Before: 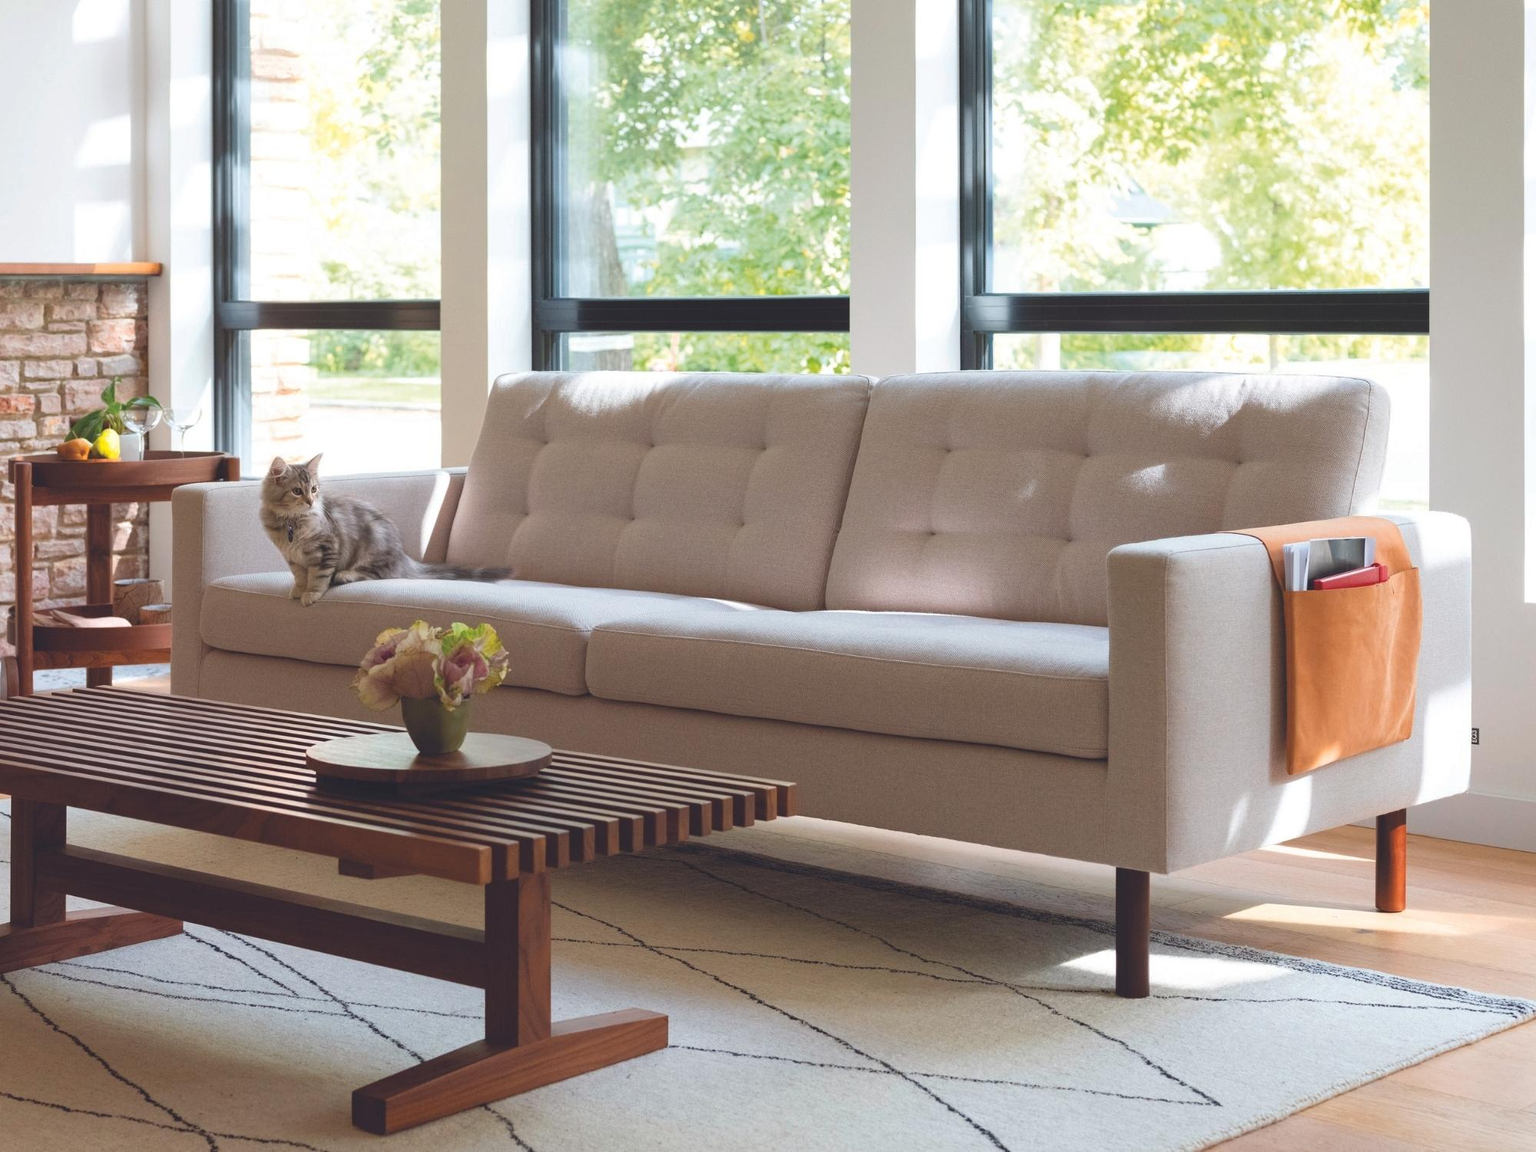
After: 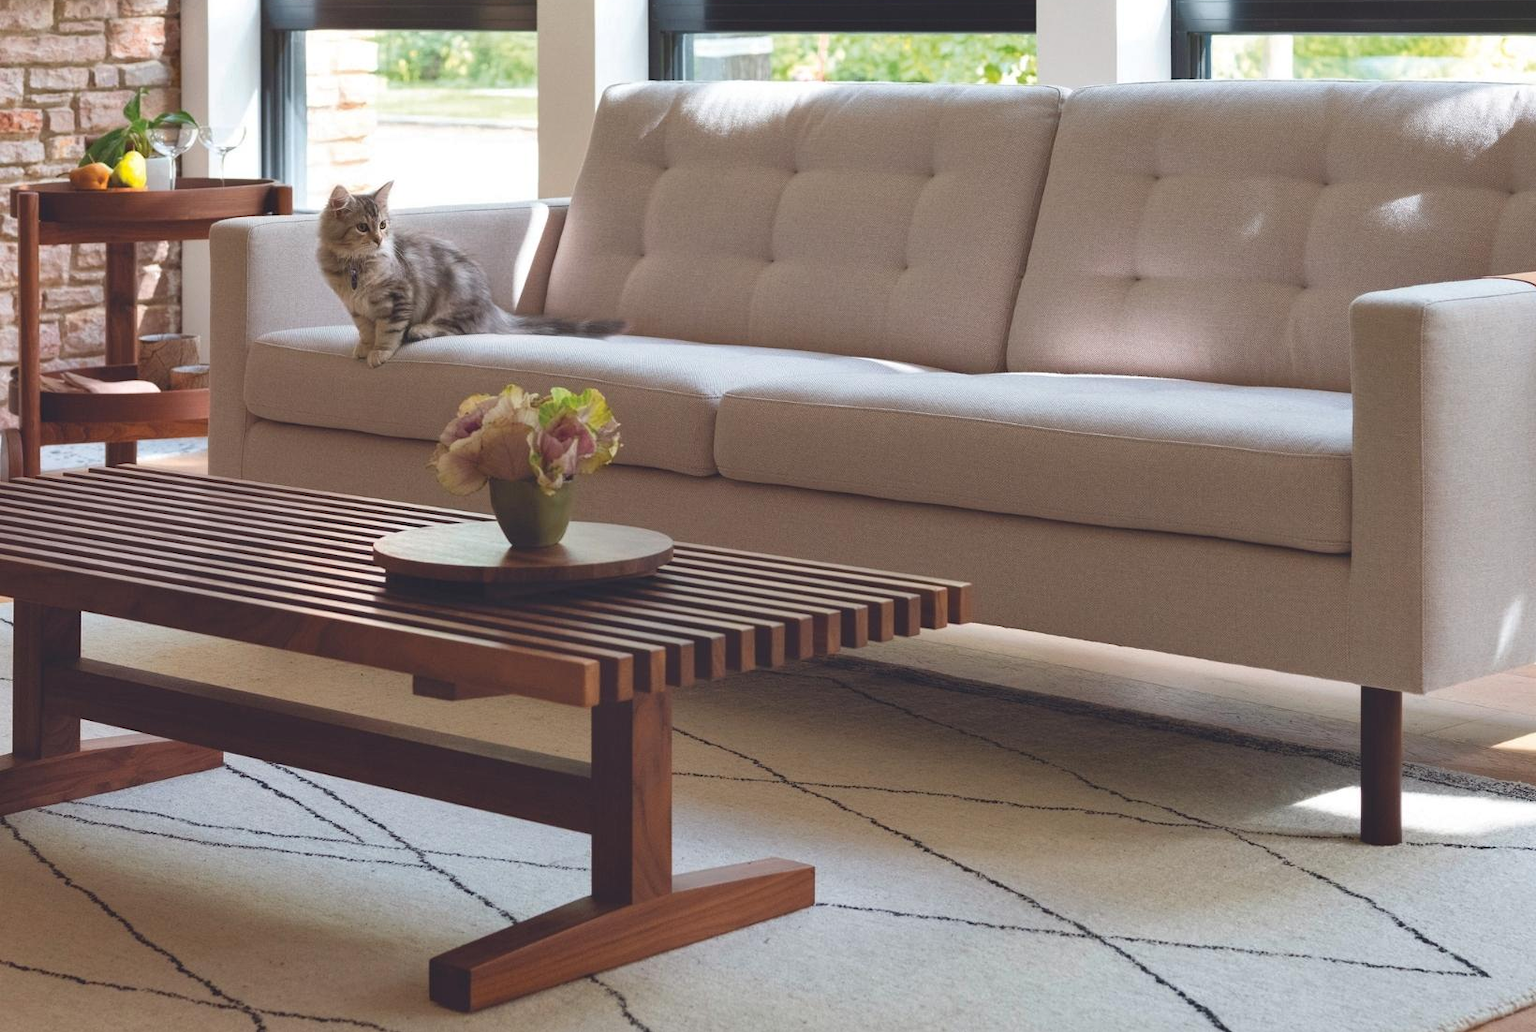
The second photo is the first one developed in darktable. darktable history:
shadows and highlights: shadows 60, soften with gaussian
crop: top 26.531%, right 17.959%
